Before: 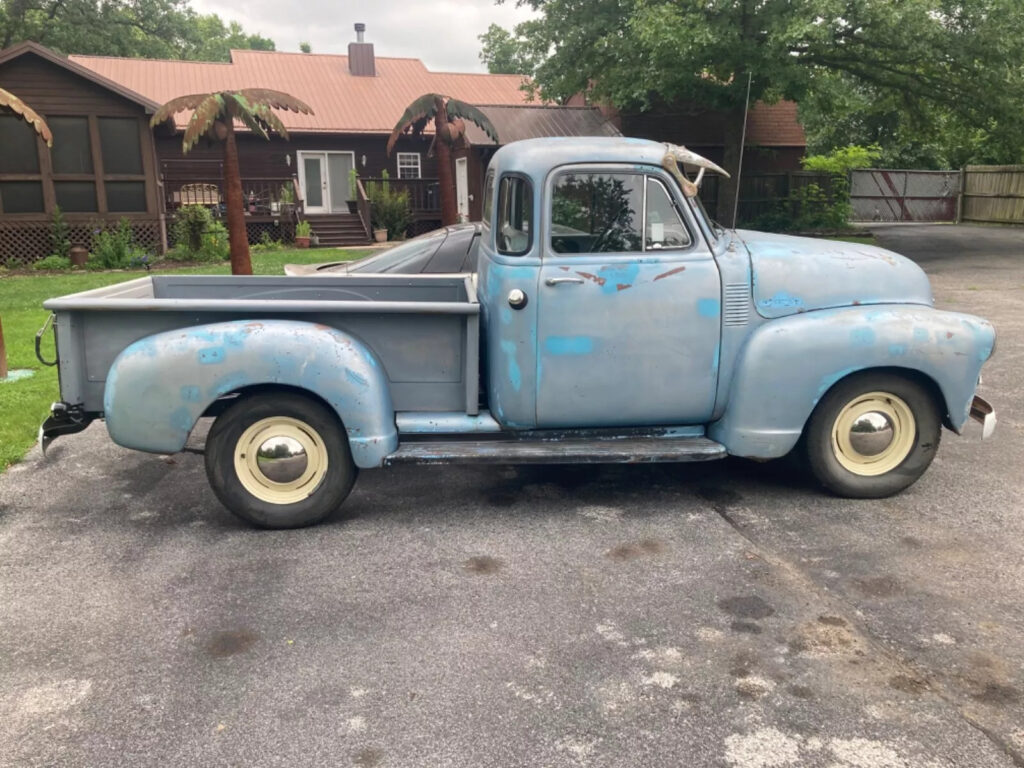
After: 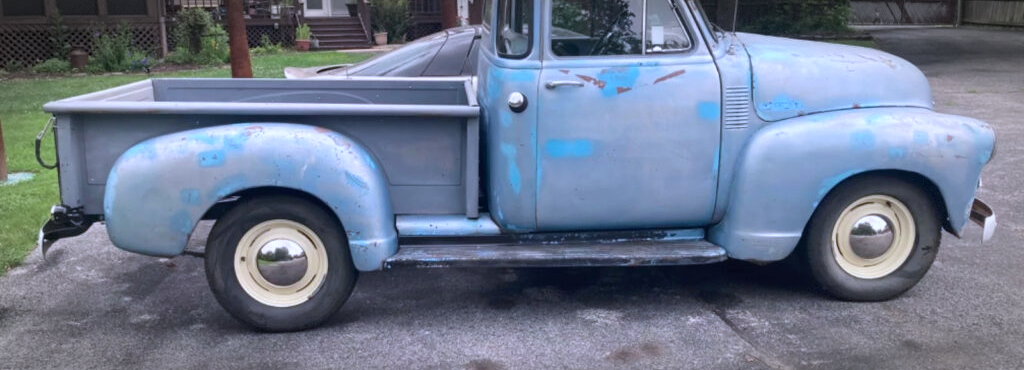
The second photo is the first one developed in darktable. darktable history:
crop and rotate: top 25.755%, bottom 25.975%
color calibration: gray › normalize channels true, illuminant as shot in camera, x 0.377, y 0.394, temperature 4166.04 K, gamut compression 0.012
vignetting: automatic ratio true, dithering 8-bit output
